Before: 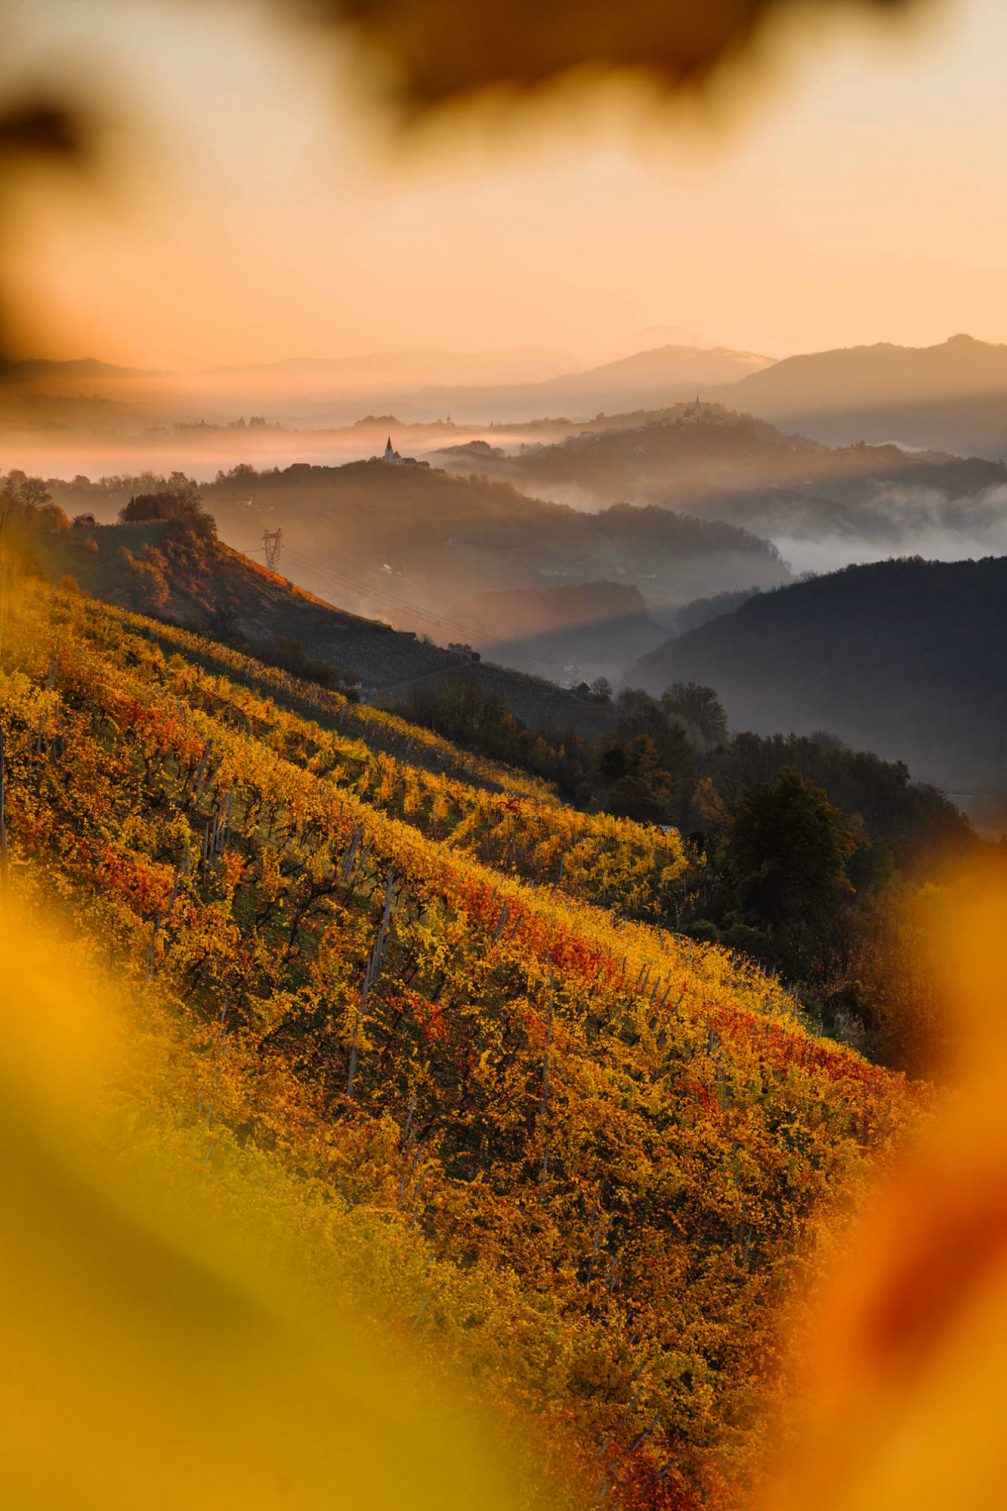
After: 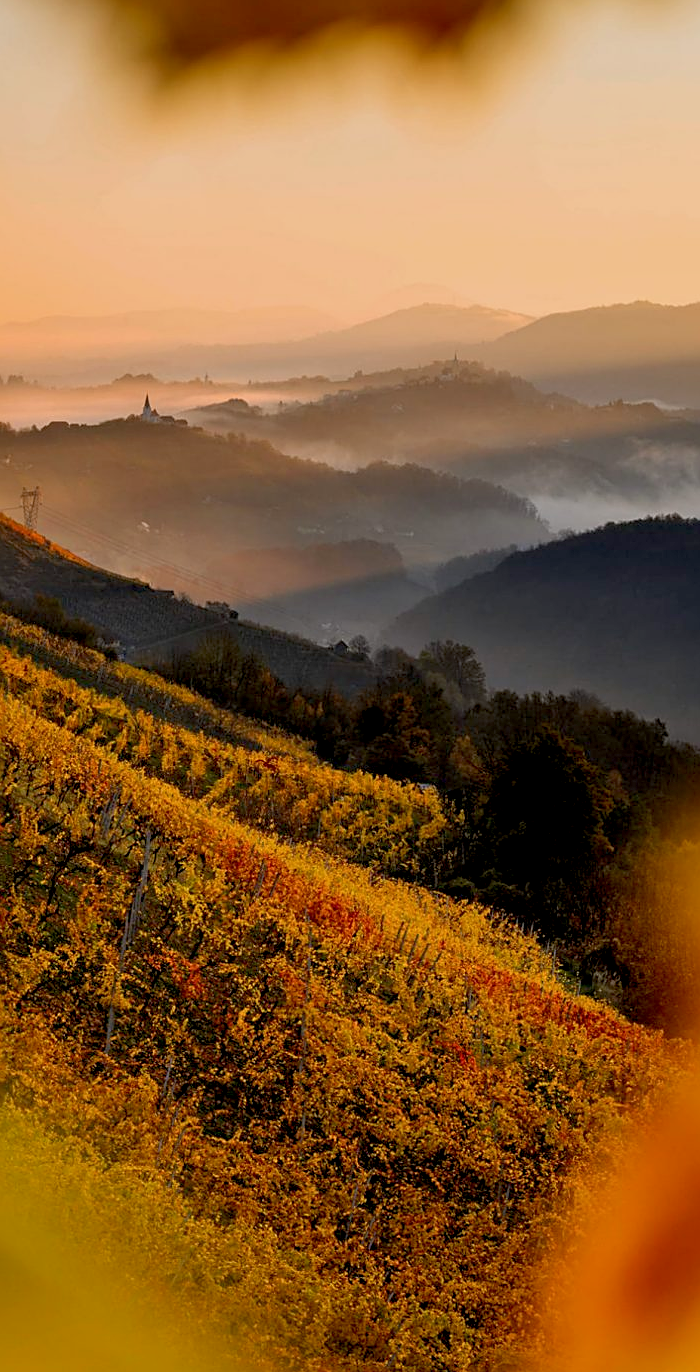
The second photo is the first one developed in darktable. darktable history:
crop and rotate: left 24.034%, top 2.838%, right 6.406%, bottom 6.299%
exposure: black level correction 0.011, compensate highlight preservation false
sharpen: on, module defaults
white balance: emerald 1
color balance rgb: contrast -10%
tone equalizer: on, module defaults
